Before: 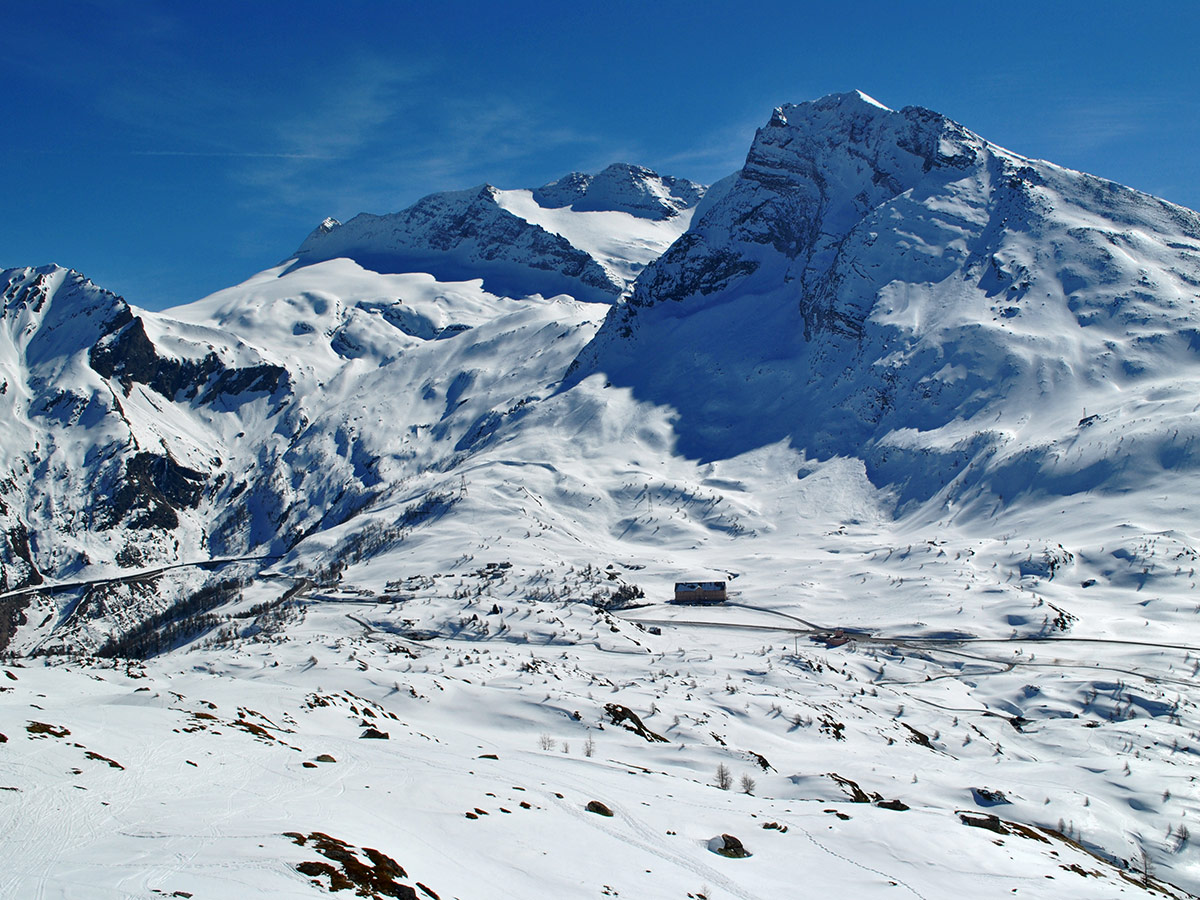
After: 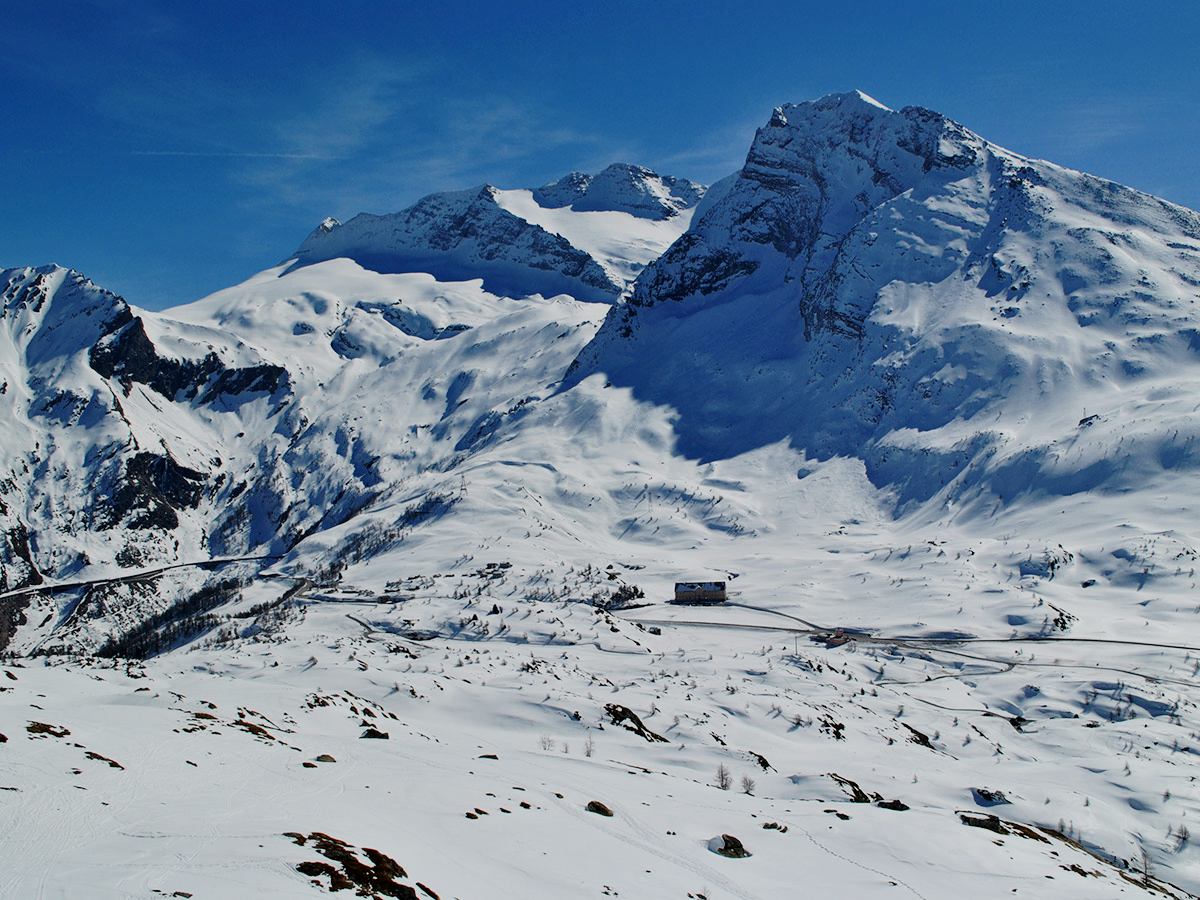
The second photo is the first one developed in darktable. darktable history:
filmic rgb: black relative exposure -7.65 EV, white relative exposure 4.56 EV, hardness 3.61
tone equalizer: on, module defaults
